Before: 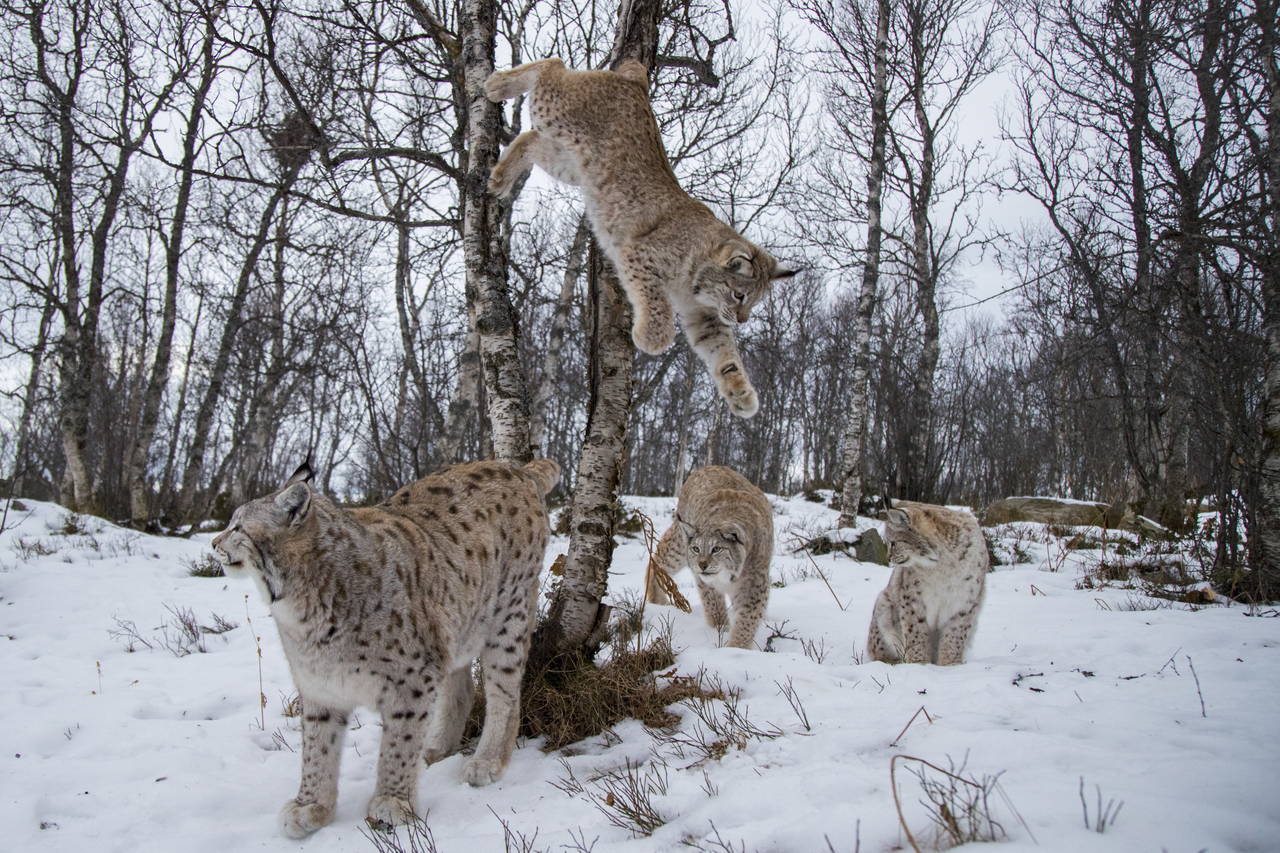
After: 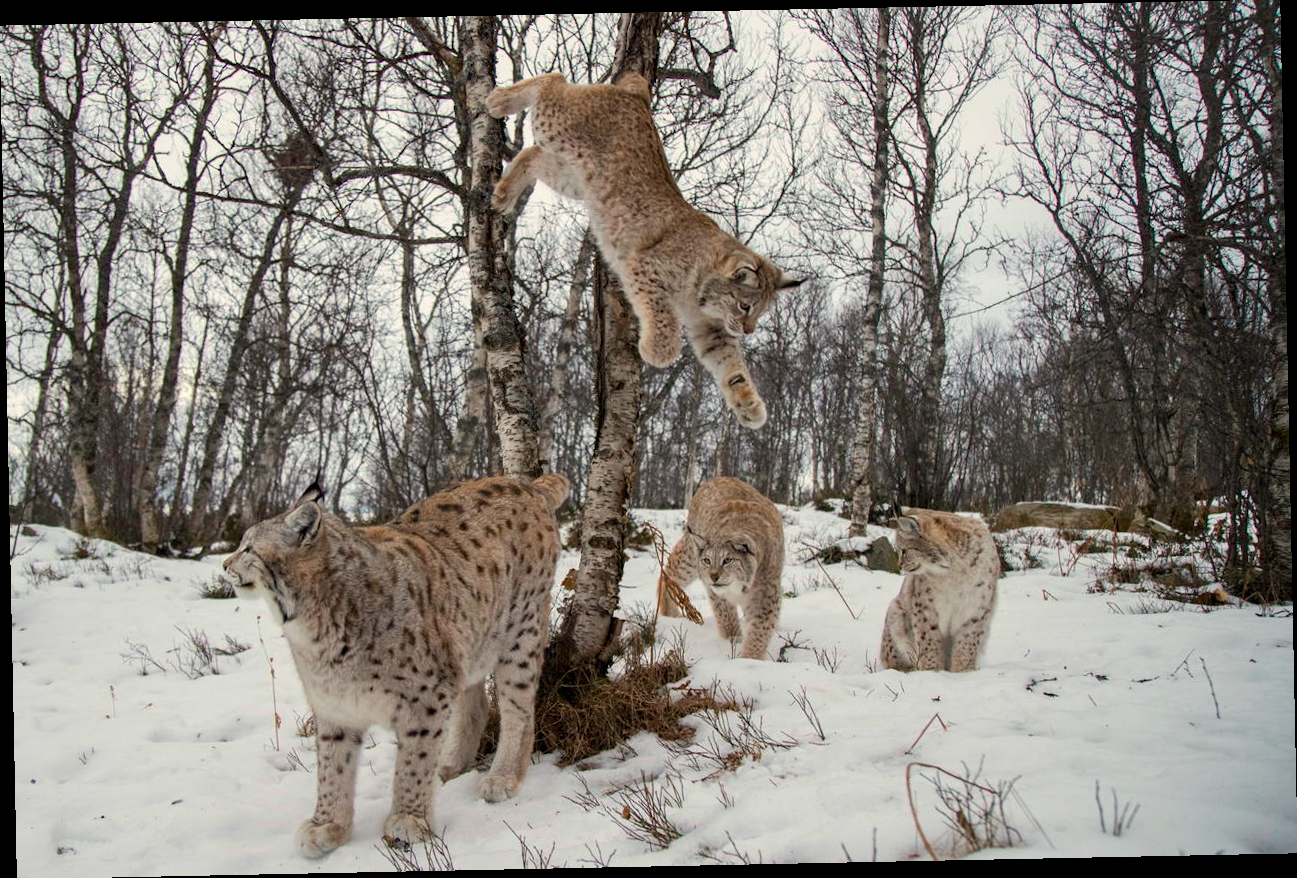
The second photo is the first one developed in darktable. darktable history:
white balance: red 1.029, blue 0.92
rotate and perspective: rotation -1.17°, automatic cropping off
